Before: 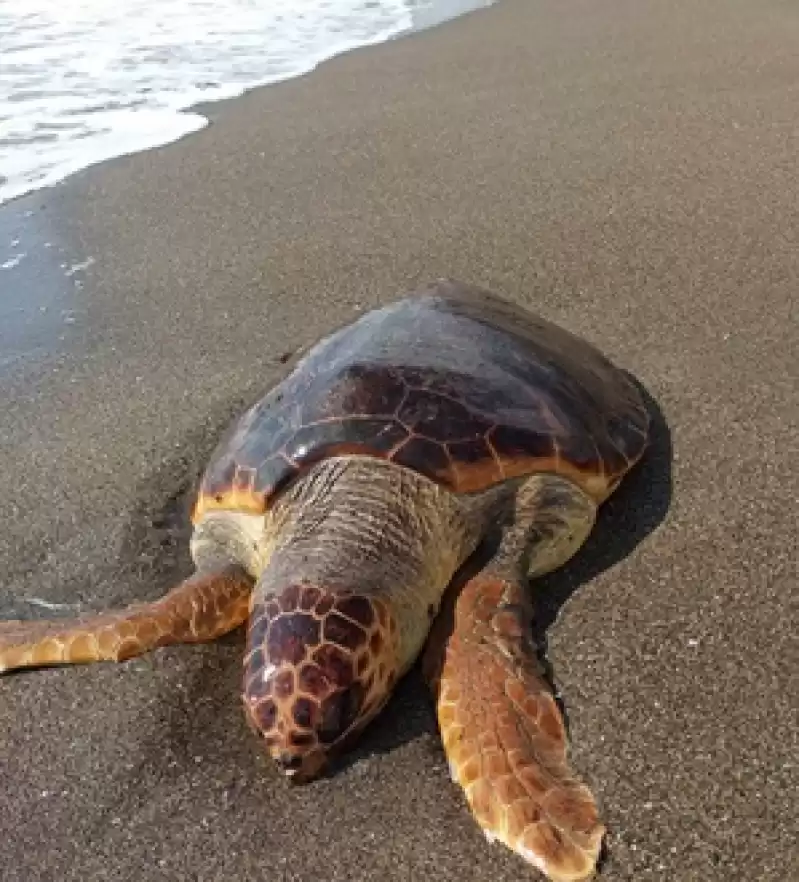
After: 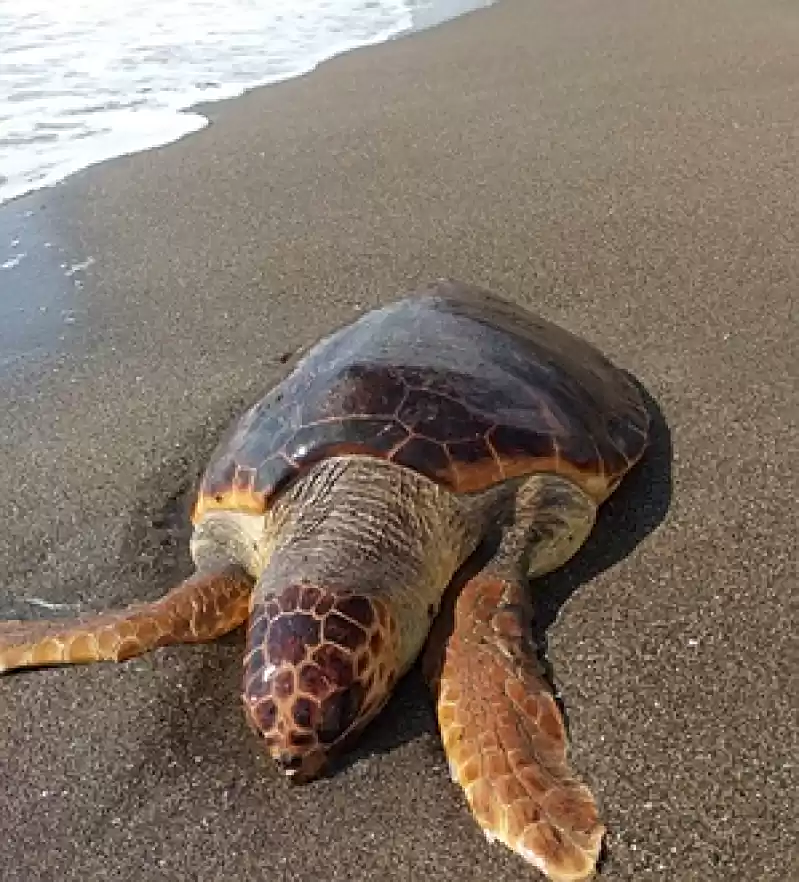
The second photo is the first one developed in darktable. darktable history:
sharpen: amount 0.496
shadows and highlights: radius 90.95, shadows -14.73, white point adjustment 0.228, highlights 32.67, compress 48.68%, soften with gaussian
